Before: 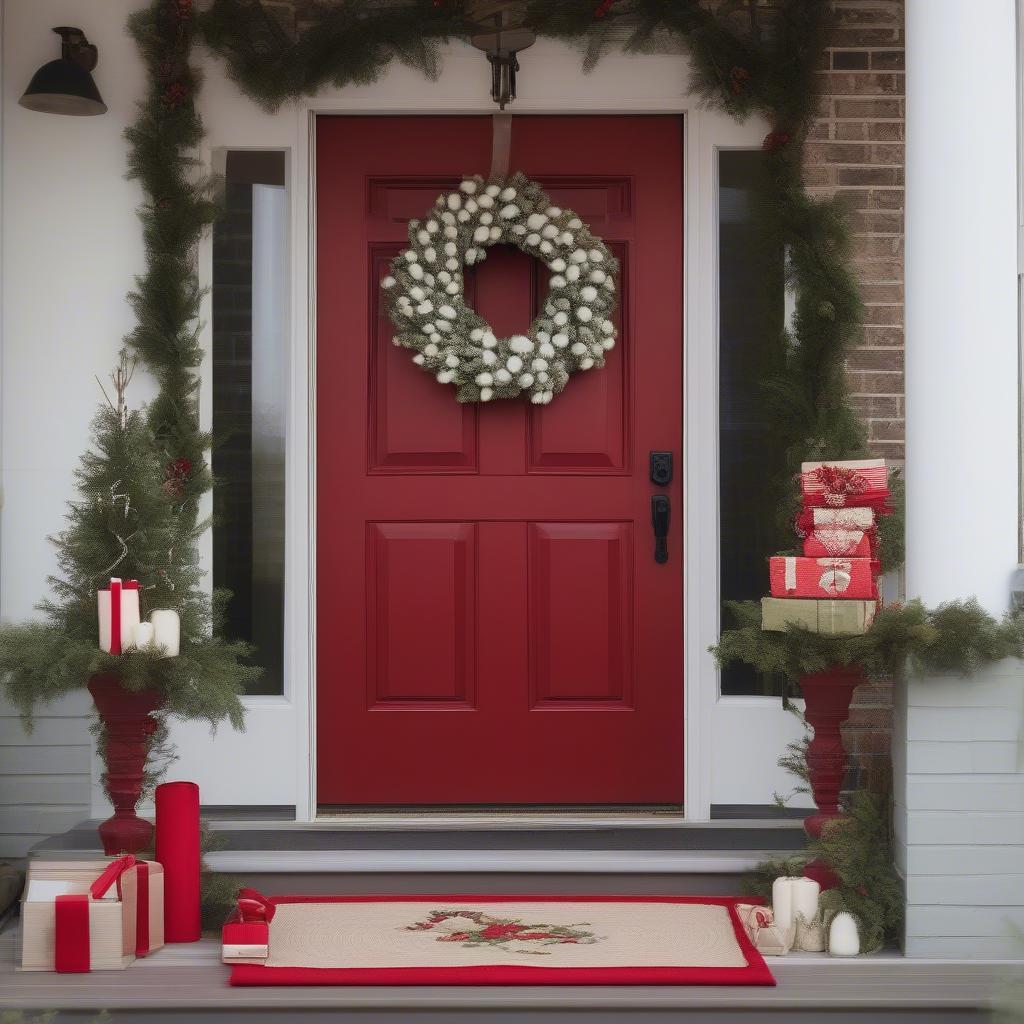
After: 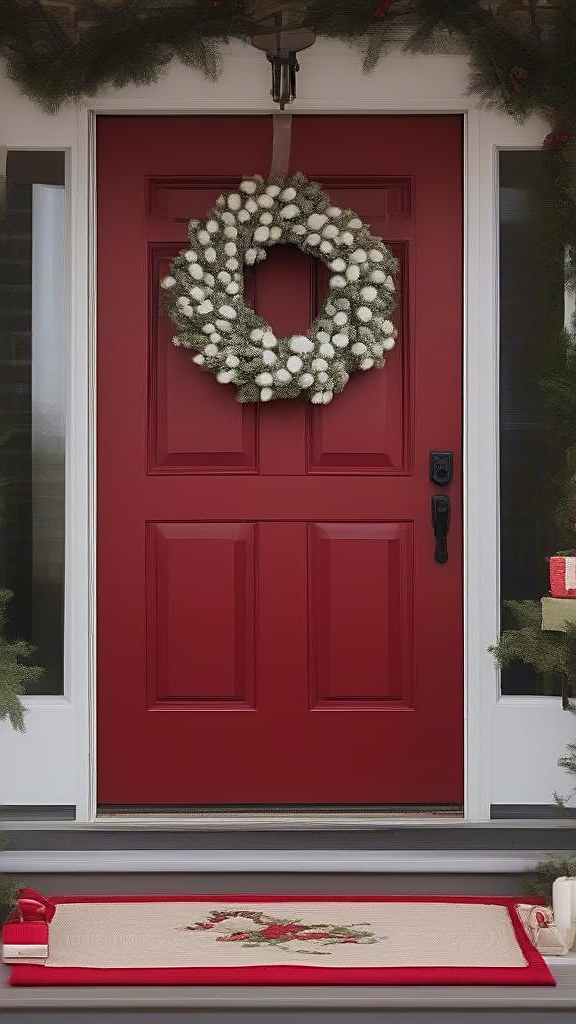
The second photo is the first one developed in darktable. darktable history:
sharpen: on, module defaults
crop: left 21.496%, right 22.254%
tone equalizer: on, module defaults
